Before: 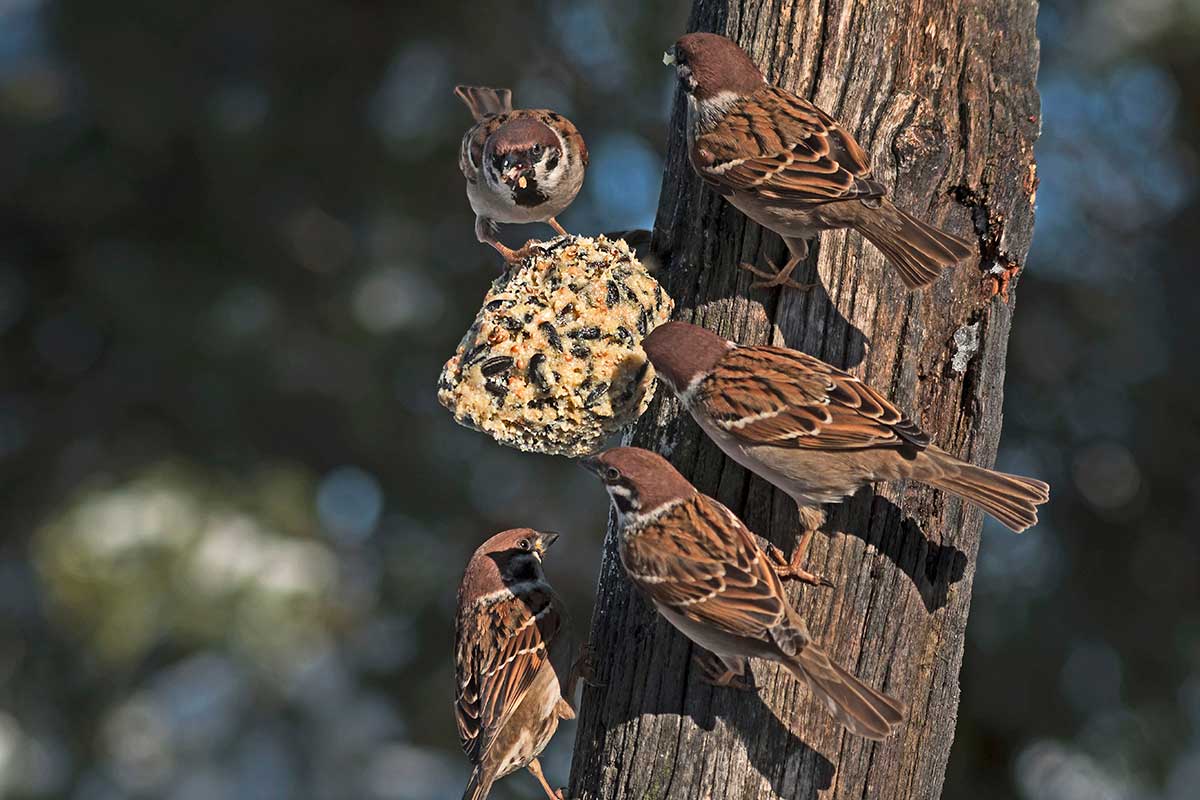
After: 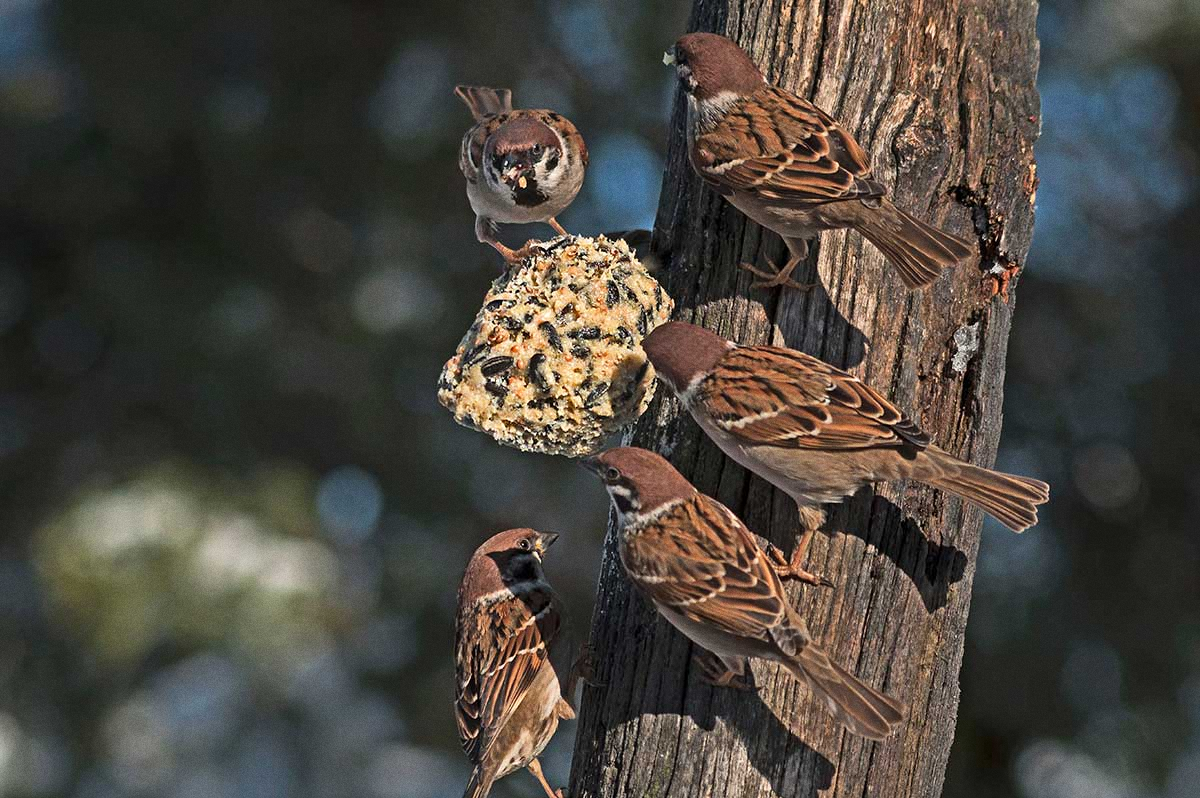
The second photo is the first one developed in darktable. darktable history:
crop: top 0.05%, bottom 0.098%
grain: coarseness 7.08 ISO, strength 21.67%, mid-tones bias 59.58%
